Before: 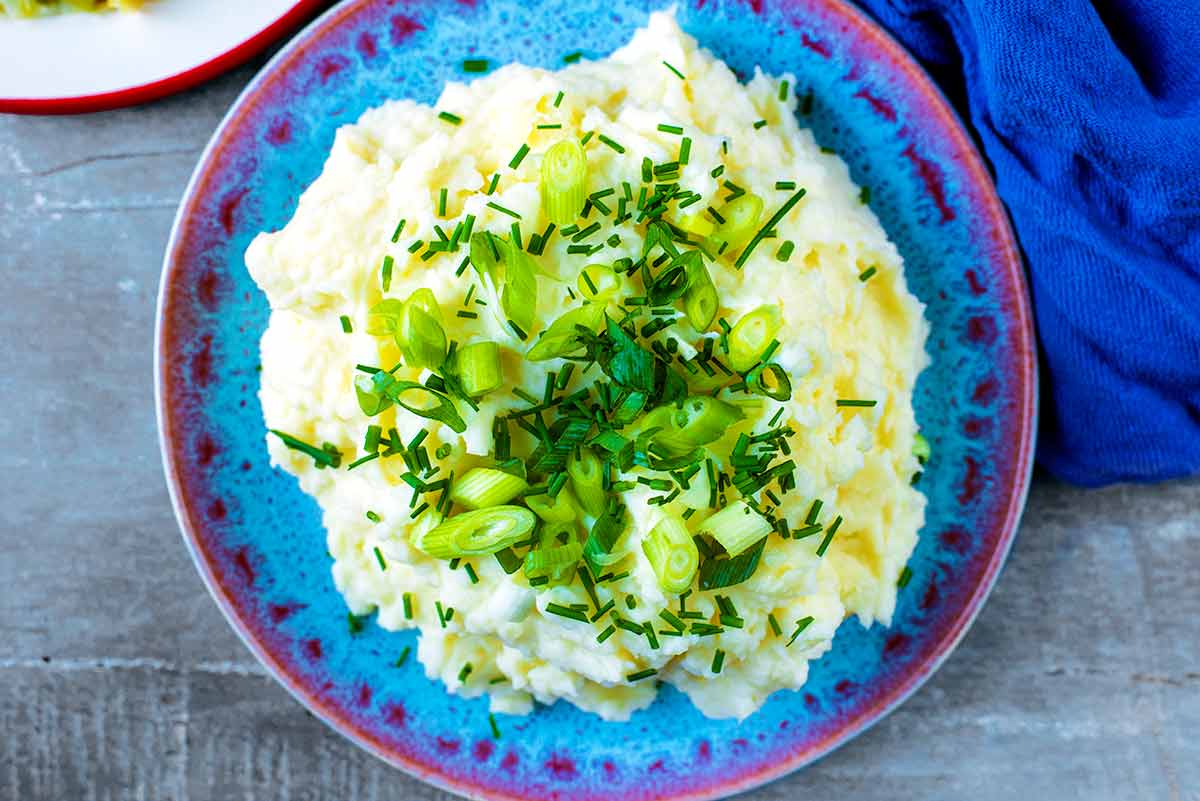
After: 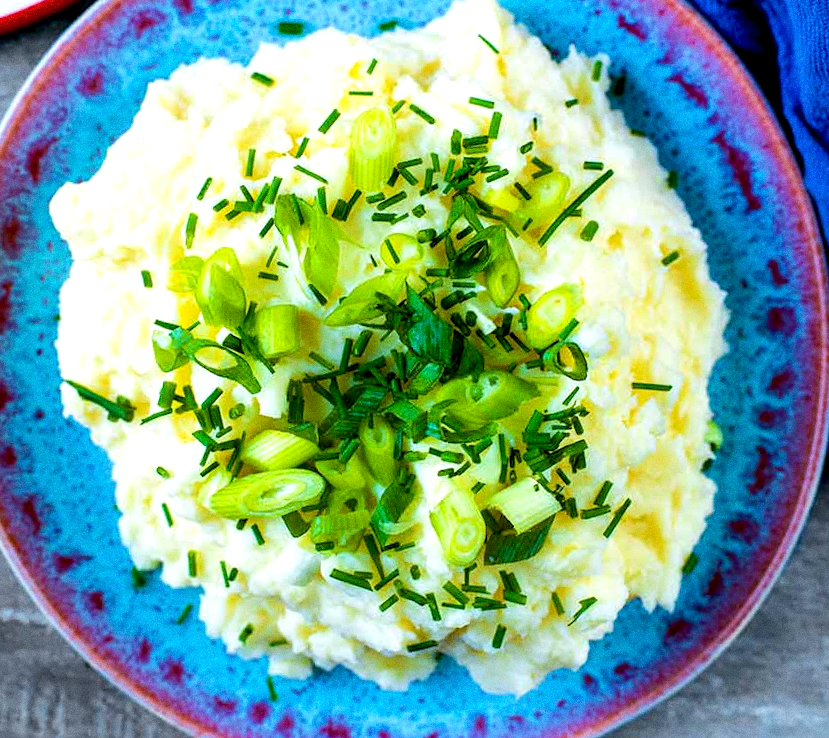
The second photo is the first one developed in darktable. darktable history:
crop and rotate: angle -3.27°, left 14.277%, top 0.028%, right 10.766%, bottom 0.028%
color balance rgb: shadows lift › luminance -10%, highlights gain › luminance 10%, saturation formula JzAzBz (2021)
exposure: black level correction 0.007, exposure 0.093 EV, compensate highlight preservation false
grain: coarseness 0.09 ISO
